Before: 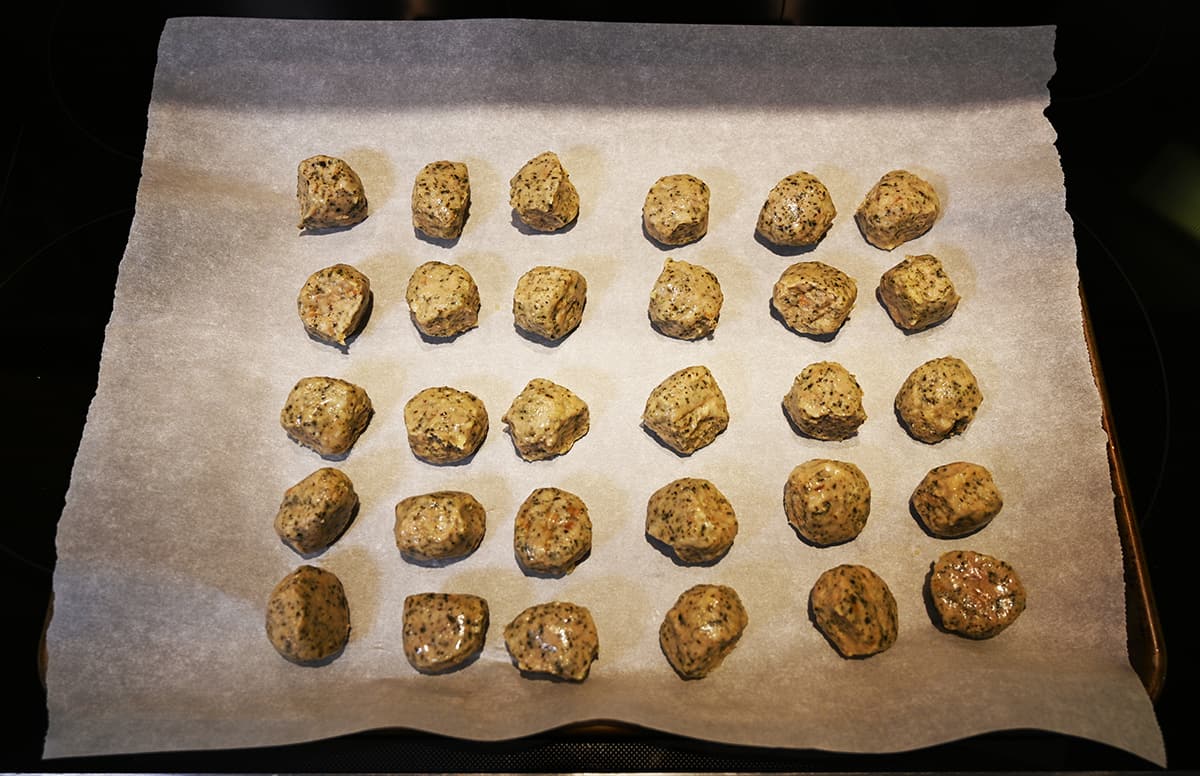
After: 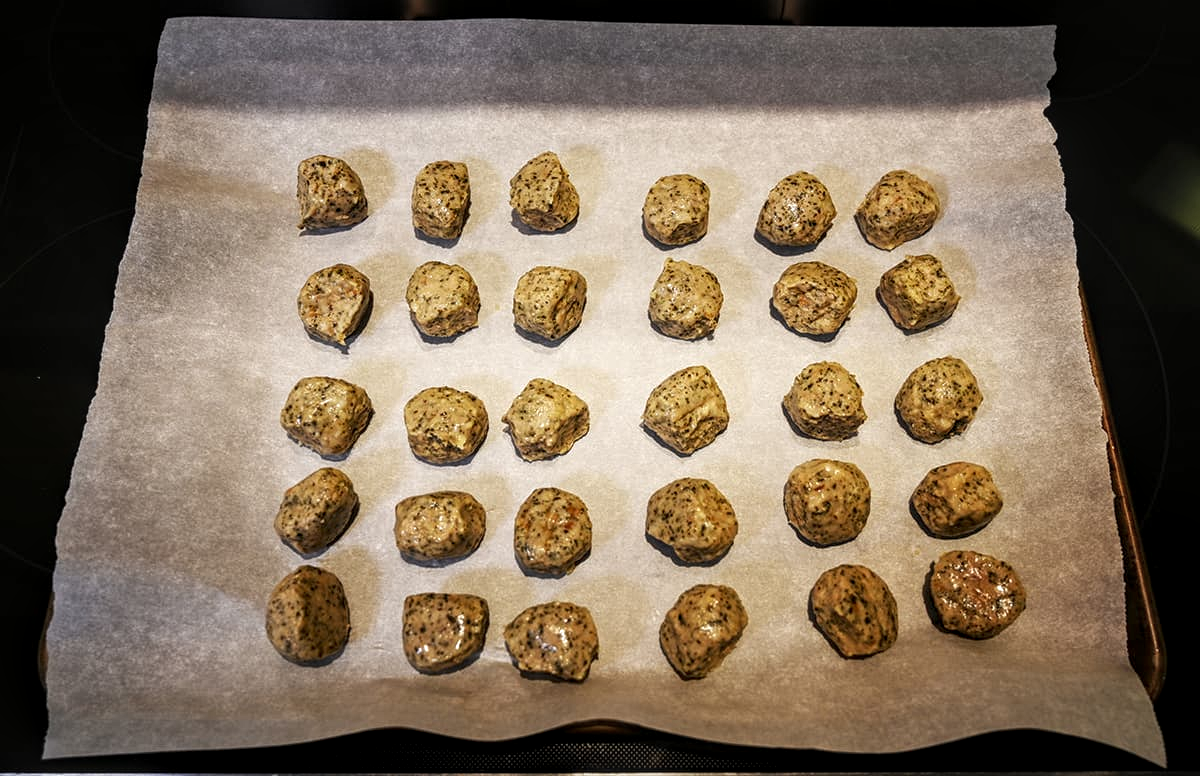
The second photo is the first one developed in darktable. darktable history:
local contrast: highlights 63%, detail 143%, midtone range 0.432
